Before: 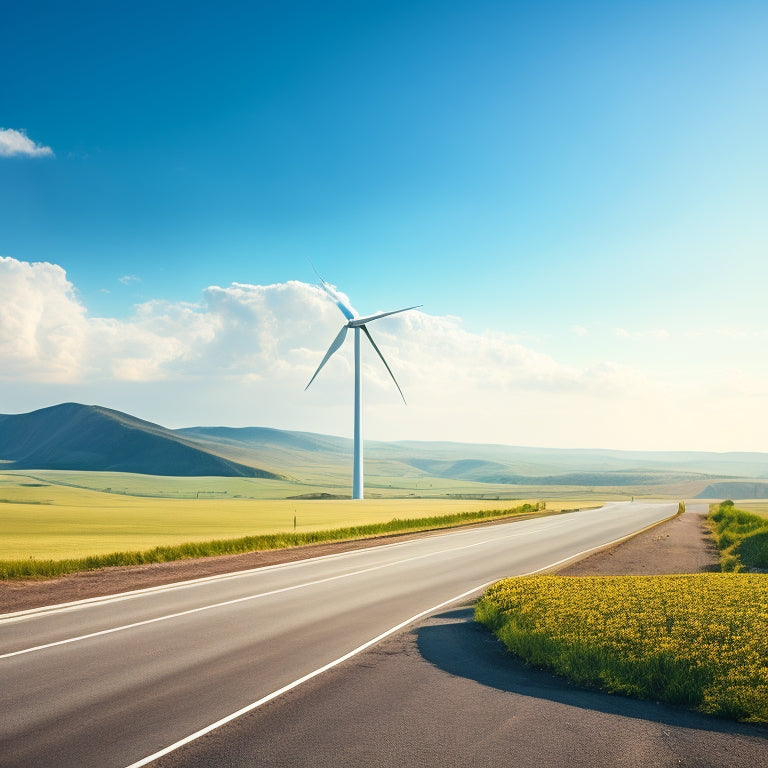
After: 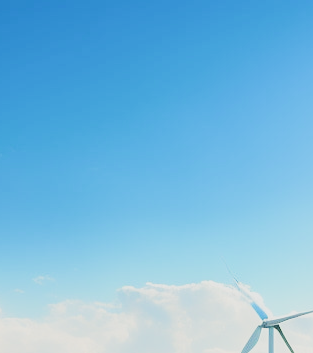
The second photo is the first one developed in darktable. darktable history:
filmic rgb: black relative exposure -7.33 EV, white relative exposure 5.08 EV, hardness 3.2, preserve chrominance RGB euclidean norm, color science v5 (2021), contrast in shadows safe, contrast in highlights safe
exposure: black level correction 0.001, exposure 1.117 EV, compensate highlight preservation false
crop and rotate: left 11.277%, top 0.048%, right 47.864%, bottom 53.884%
